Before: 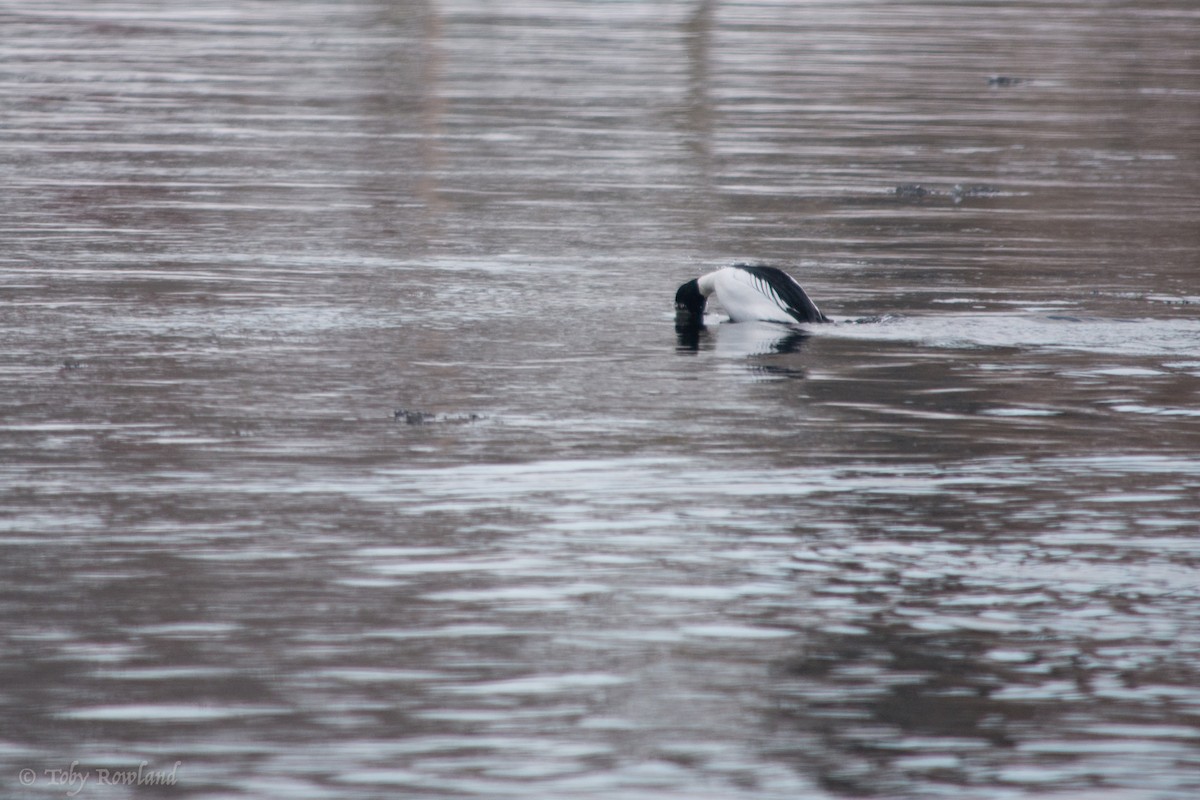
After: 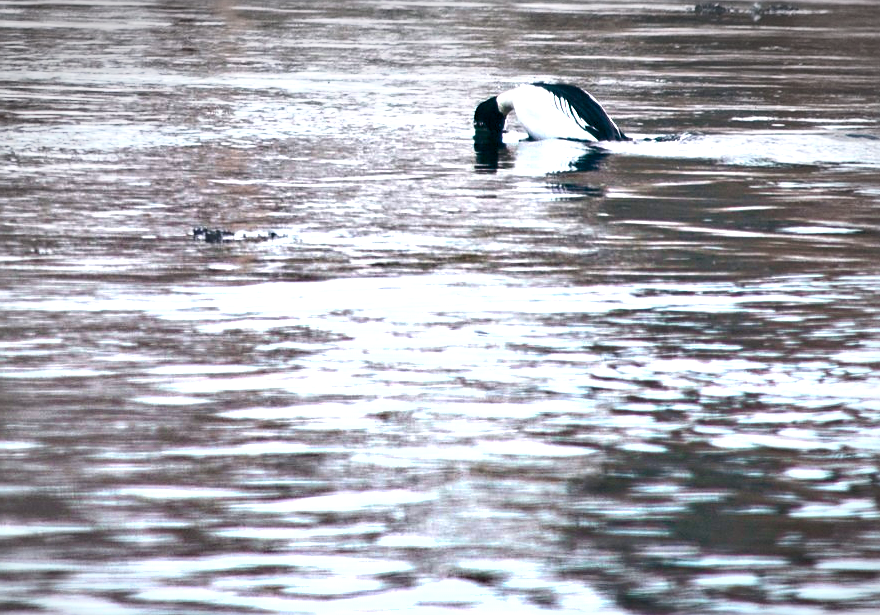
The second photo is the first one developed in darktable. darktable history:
vignetting: fall-off radius 60.19%, center (-0.028, 0.234), automatic ratio true
sharpen: on, module defaults
crop: left 16.825%, top 22.804%, right 8.744%
tone curve: curves: ch0 [(0, 0) (0.059, 0.027) (0.162, 0.125) (0.304, 0.279) (0.547, 0.532) (0.828, 0.815) (1, 0.983)]; ch1 [(0, 0) (0.23, 0.166) (0.34, 0.308) (0.371, 0.337) (0.429, 0.411) (0.477, 0.462) (0.499, 0.498) (0.529, 0.537) (0.559, 0.582) (0.743, 0.798) (1, 1)]; ch2 [(0, 0) (0.431, 0.414) (0.498, 0.503) (0.524, 0.528) (0.568, 0.546) (0.6, 0.597) (0.634, 0.645) (0.728, 0.742) (1, 1)], color space Lab, independent channels, preserve colors none
color balance rgb: global offset › luminance -0.323%, global offset › chroma 0.109%, global offset › hue 166.91°, perceptual saturation grading › global saturation 20%, perceptual saturation grading › highlights -25.236%, perceptual saturation grading › shadows 24.178%, perceptual brilliance grading › global brilliance 4.702%, global vibrance 30.074%, contrast 9.869%
exposure: black level correction 0, exposure 1.104 EV, compensate highlight preservation false
shadows and highlights: highlights color adjustment 49.28%, low approximation 0.01, soften with gaussian
